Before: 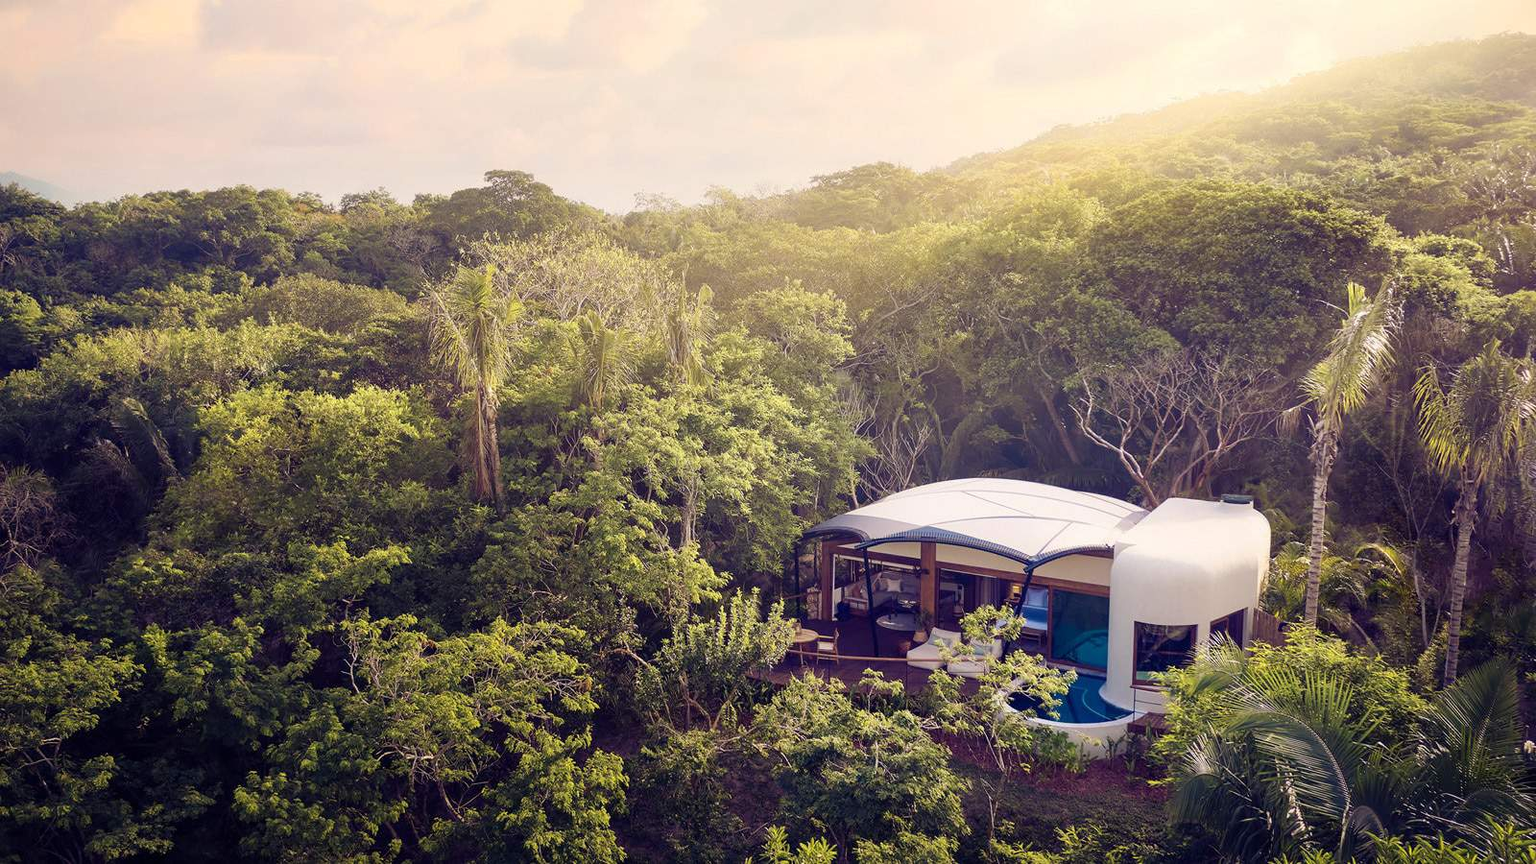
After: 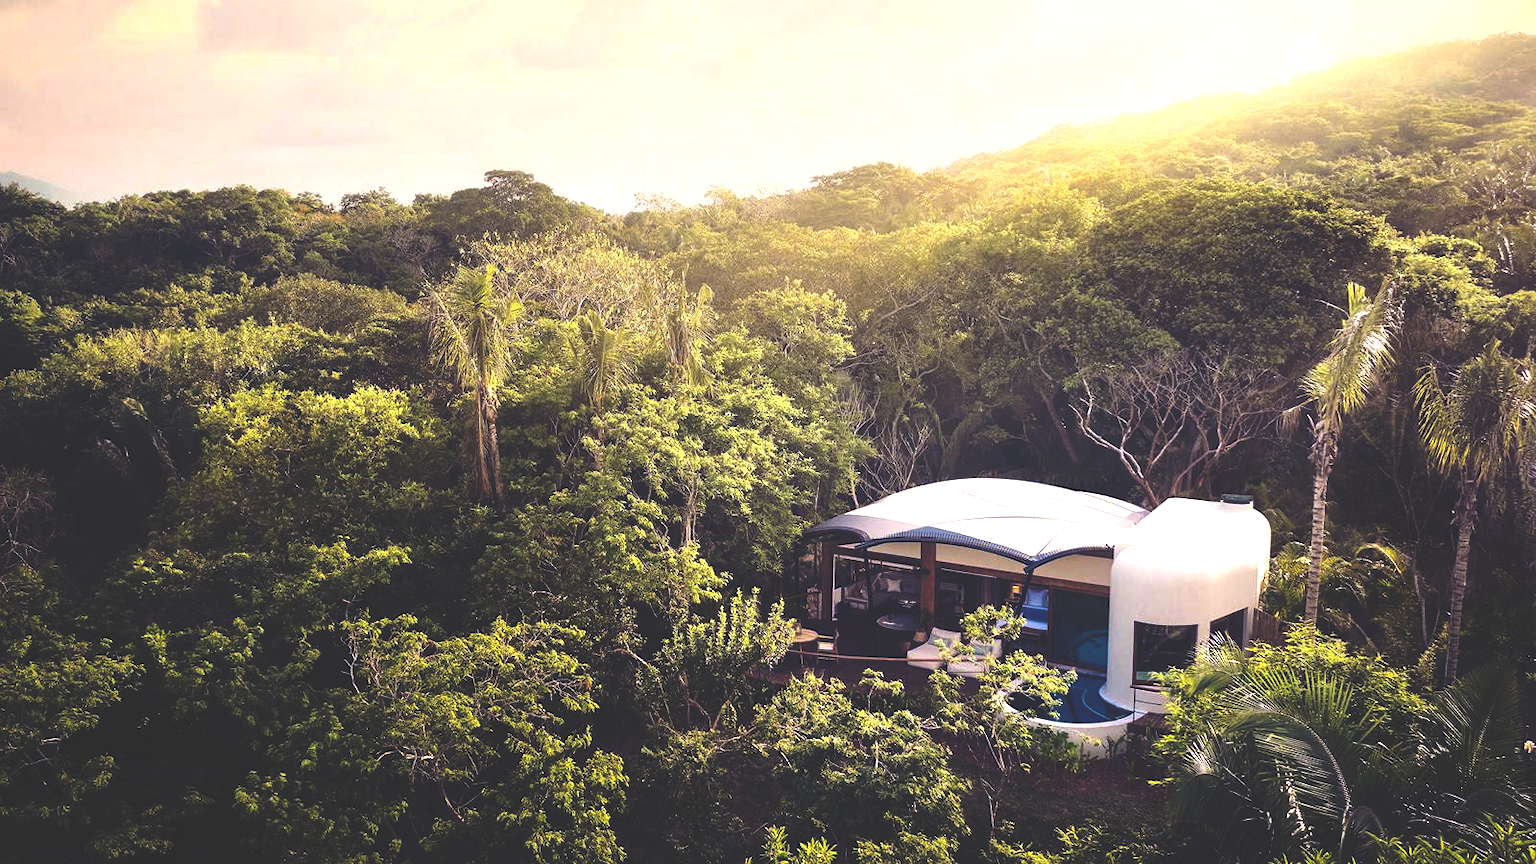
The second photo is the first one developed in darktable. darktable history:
tone equalizer: -8 EV -0.75 EV, -7 EV -0.7 EV, -6 EV -0.6 EV, -5 EV -0.4 EV, -3 EV 0.4 EV, -2 EV 0.6 EV, -1 EV 0.7 EV, +0 EV 0.75 EV, edges refinement/feathering 500, mask exposure compensation -1.57 EV, preserve details no
exposure: exposure 0.207 EV, compensate highlight preservation false
graduated density: on, module defaults
rgb curve: curves: ch0 [(0, 0.186) (0.314, 0.284) (0.775, 0.708) (1, 1)], compensate middle gray true, preserve colors none
